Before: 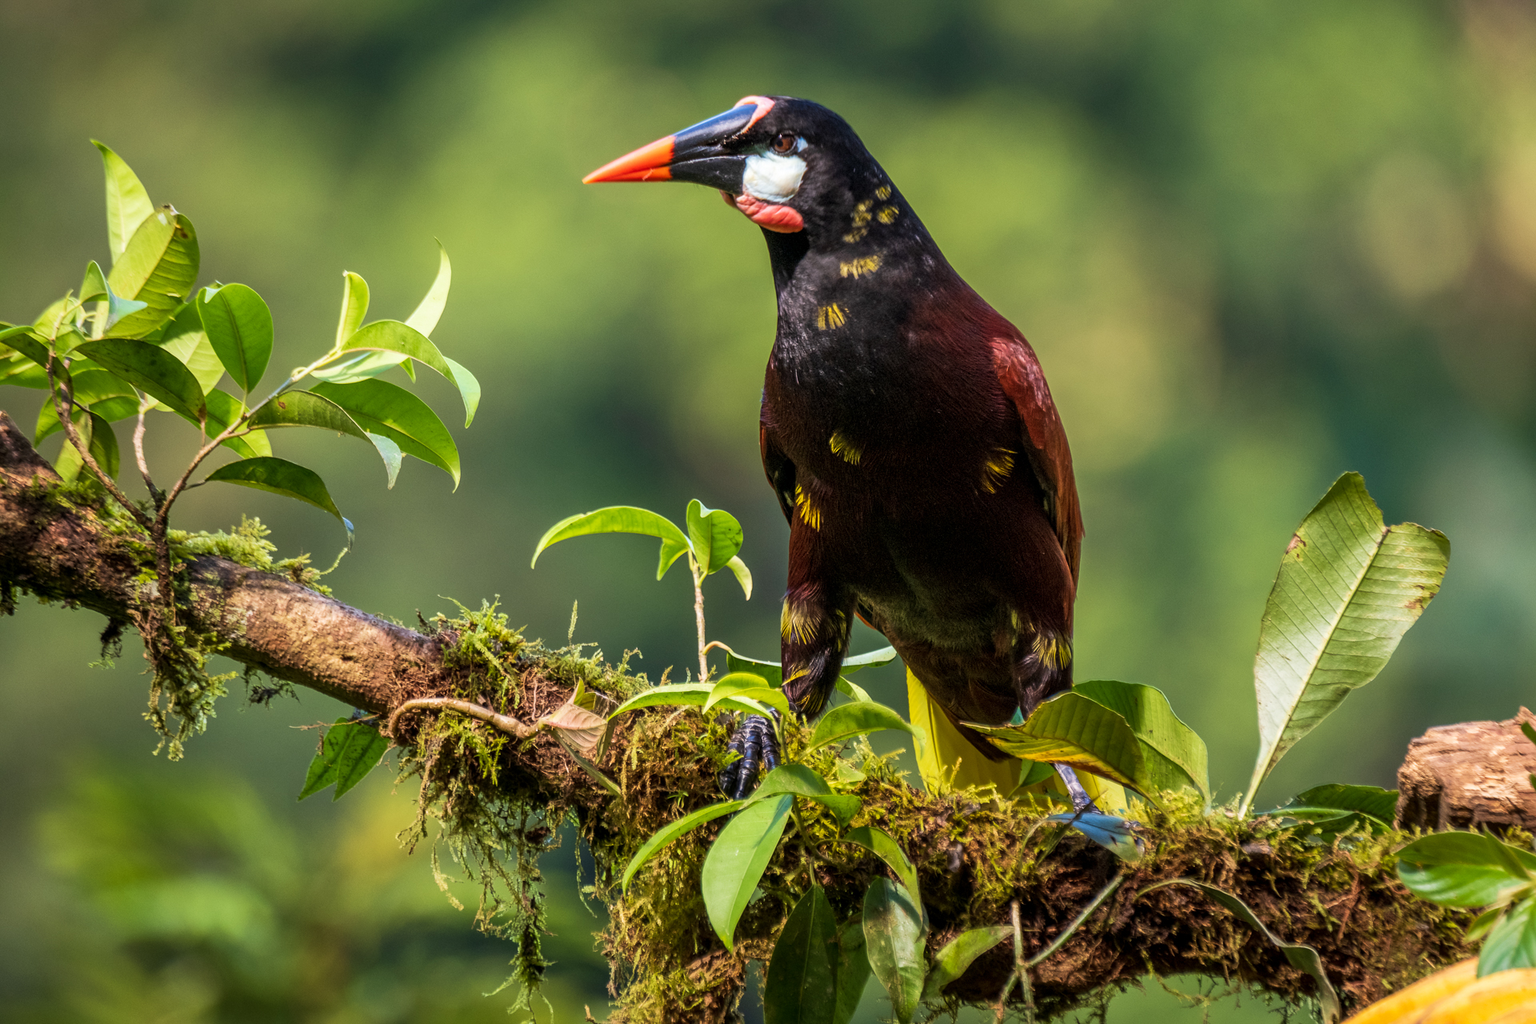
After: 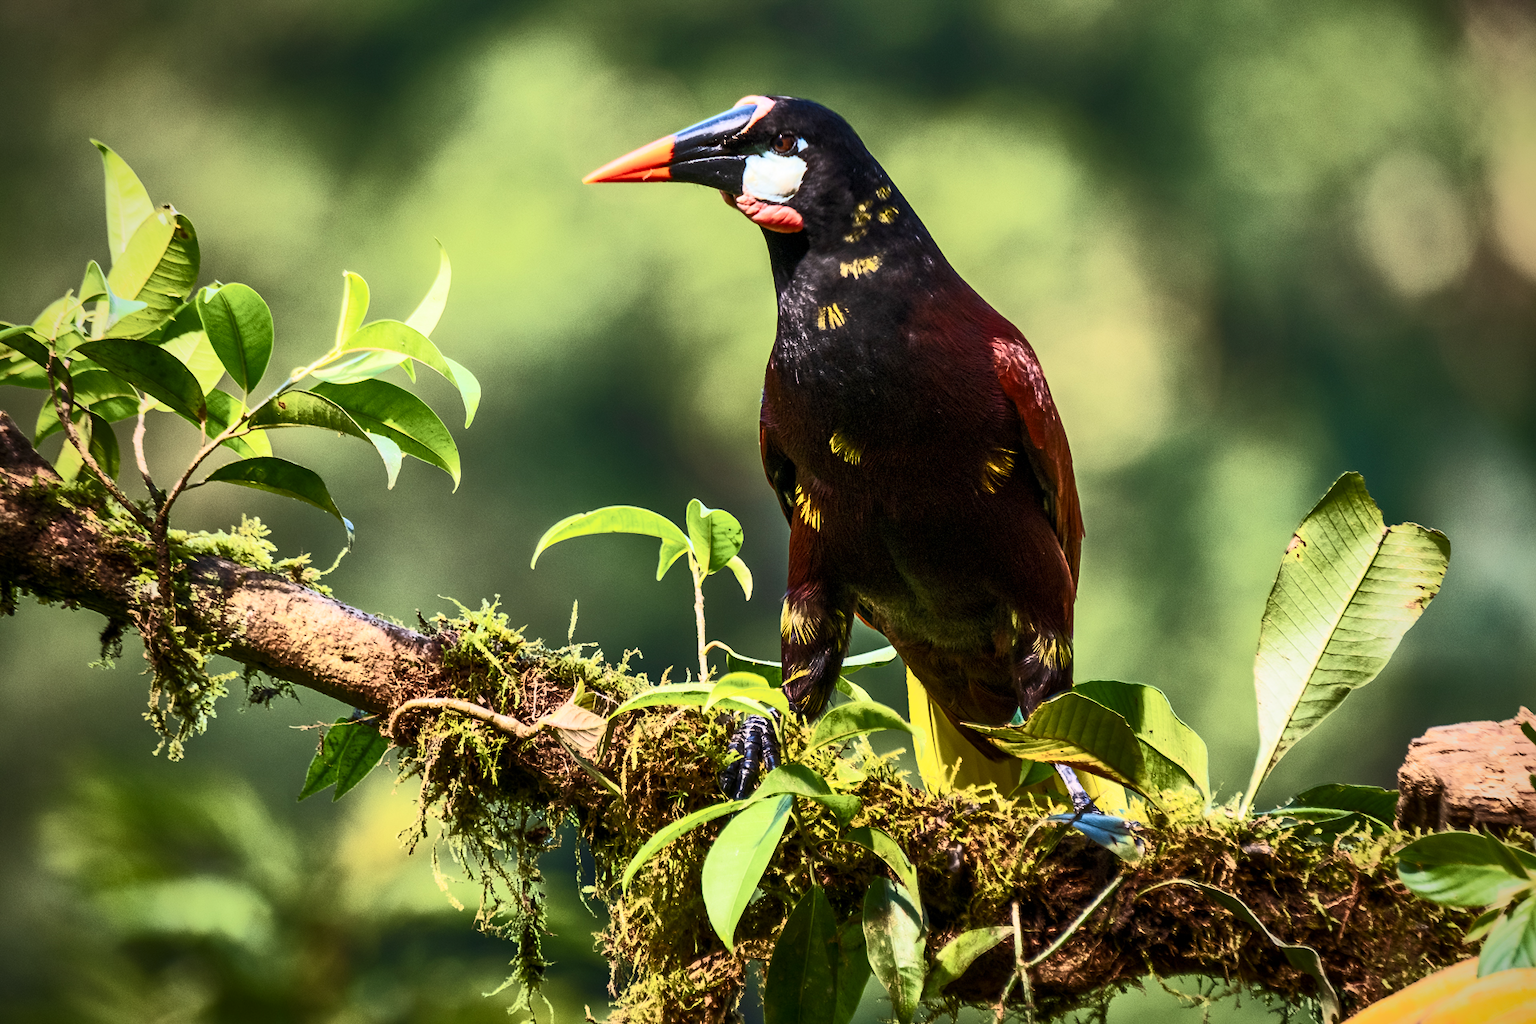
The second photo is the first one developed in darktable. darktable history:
vignetting: fall-off start 71.51%, saturation -0.027, unbound false
shadows and highlights: shadows 53.24, soften with gaussian
tone curve: curves: ch0 [(0, 0) (0.427, 0.375) (0.616, 0.801) (1, 1)], color space Lab, independent channels, preserve colors none
